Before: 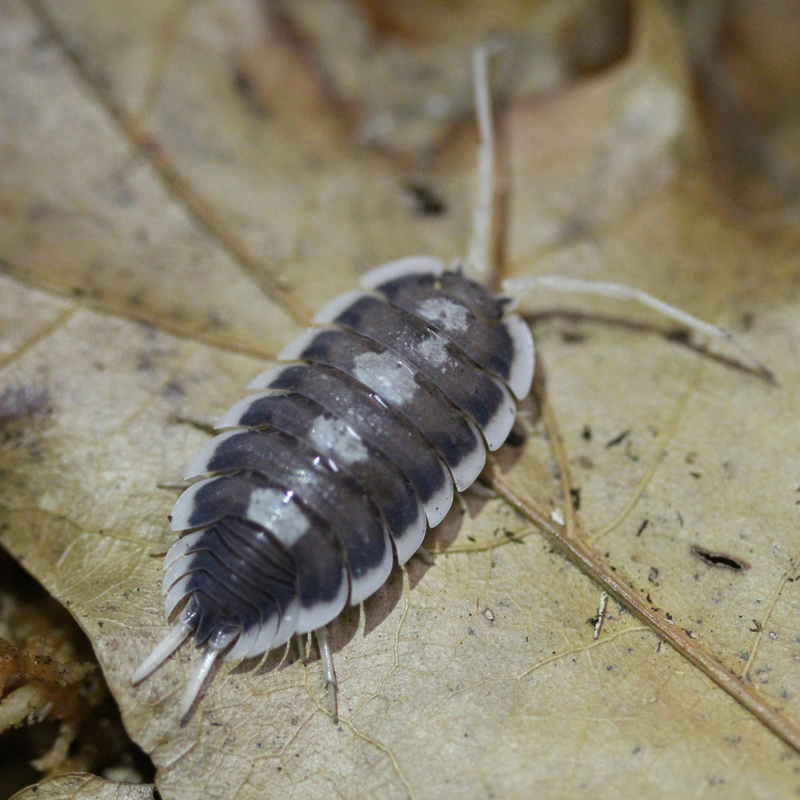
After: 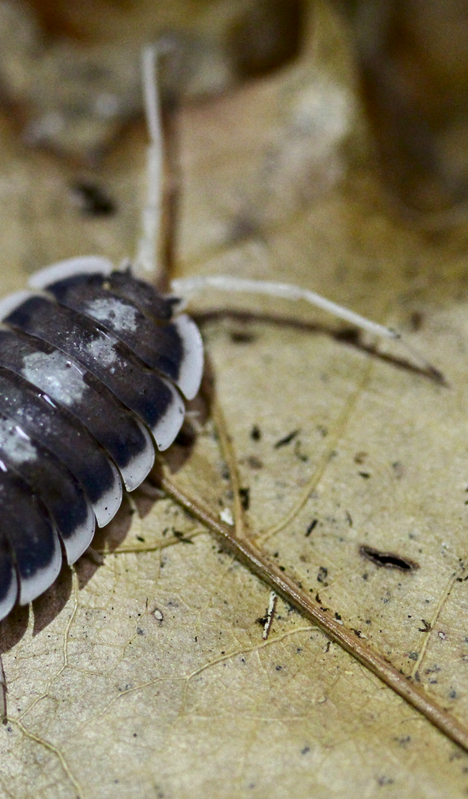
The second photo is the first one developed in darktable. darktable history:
contrast brightness saturation: contrast 0.206, brightness -0.111, saturation 0.207
local contrast: highlights 107%, shadows 102%, detail 119%, midtone range 0.2
crop: left 41.482%
